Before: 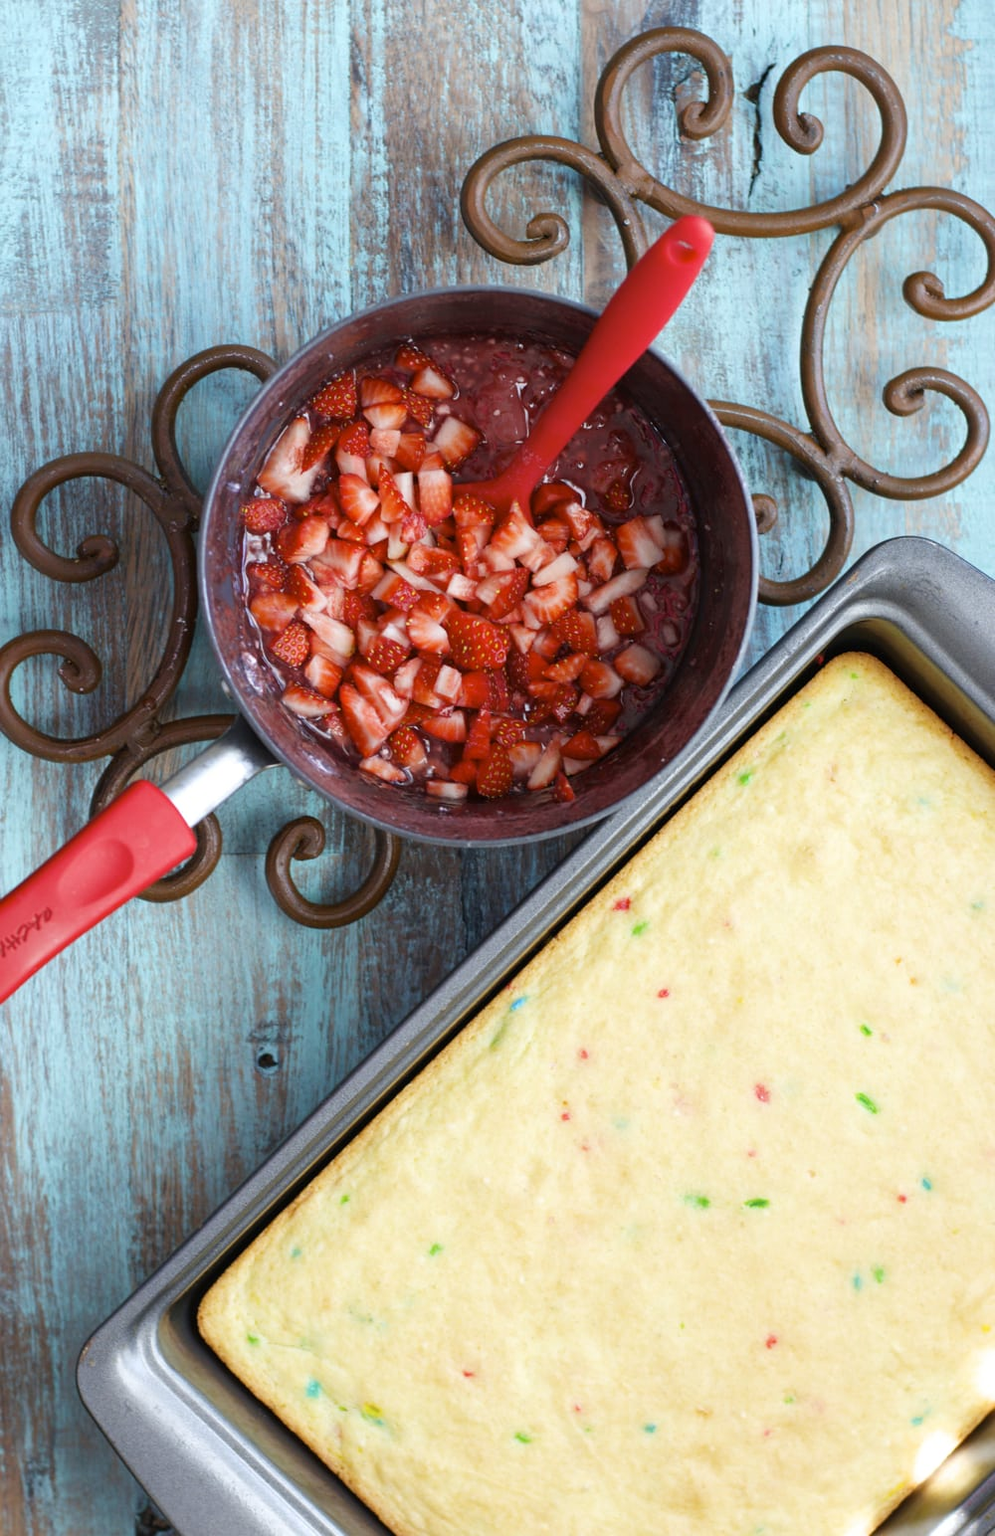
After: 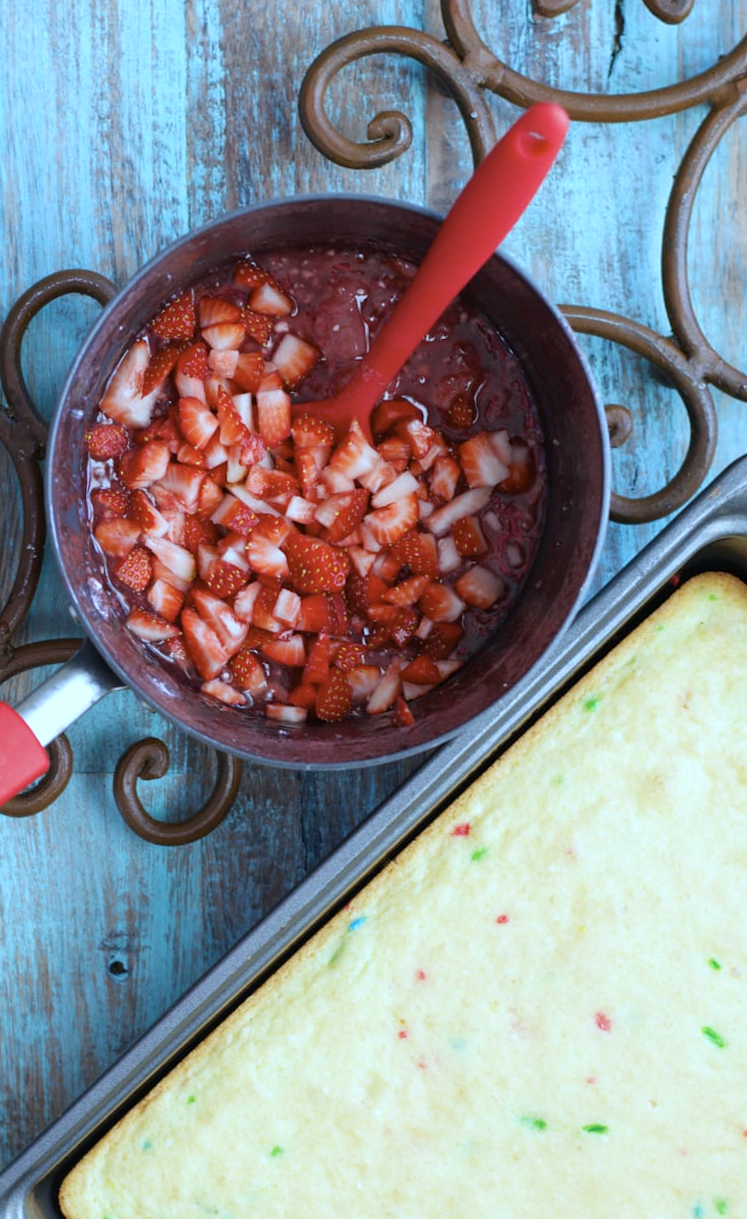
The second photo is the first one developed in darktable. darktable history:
rotate and perspective: rotation 0.062°, lens shift (vertical) 0.115, lens shift (horizontal) -0.133, crop left 0.047, crop right 0.94, crop top 0.061, crop bottom 0.94
crop: left 11.225%, top 5.381%, right 9.565%, bottom 10.314%
color calibration: illuminant as shot in camera, x 0.383, y 0.38, temperature 3949.15 K, gamut compression 1.66
